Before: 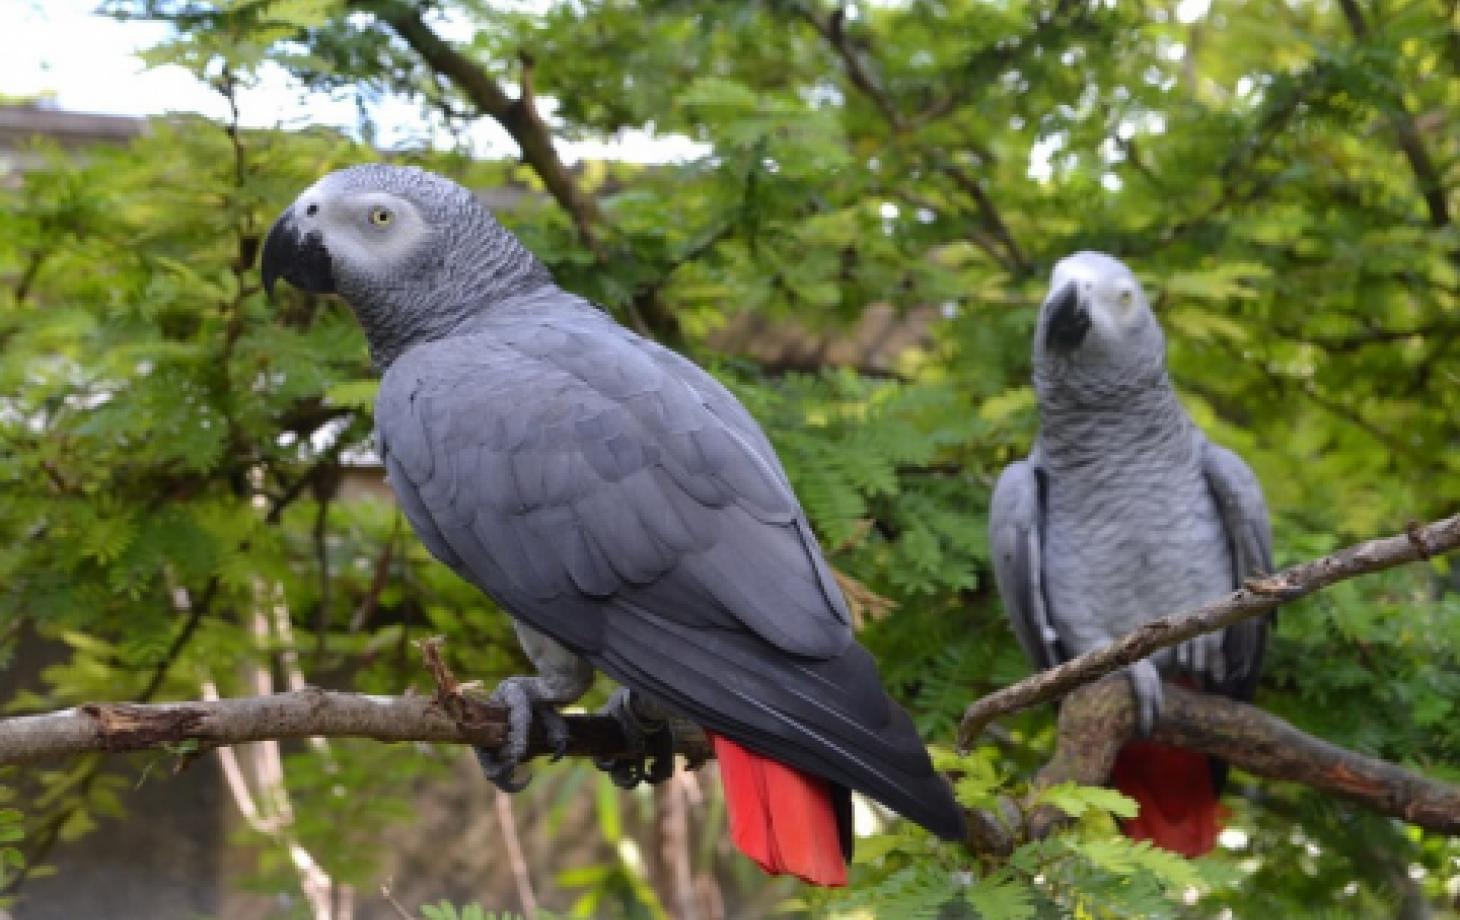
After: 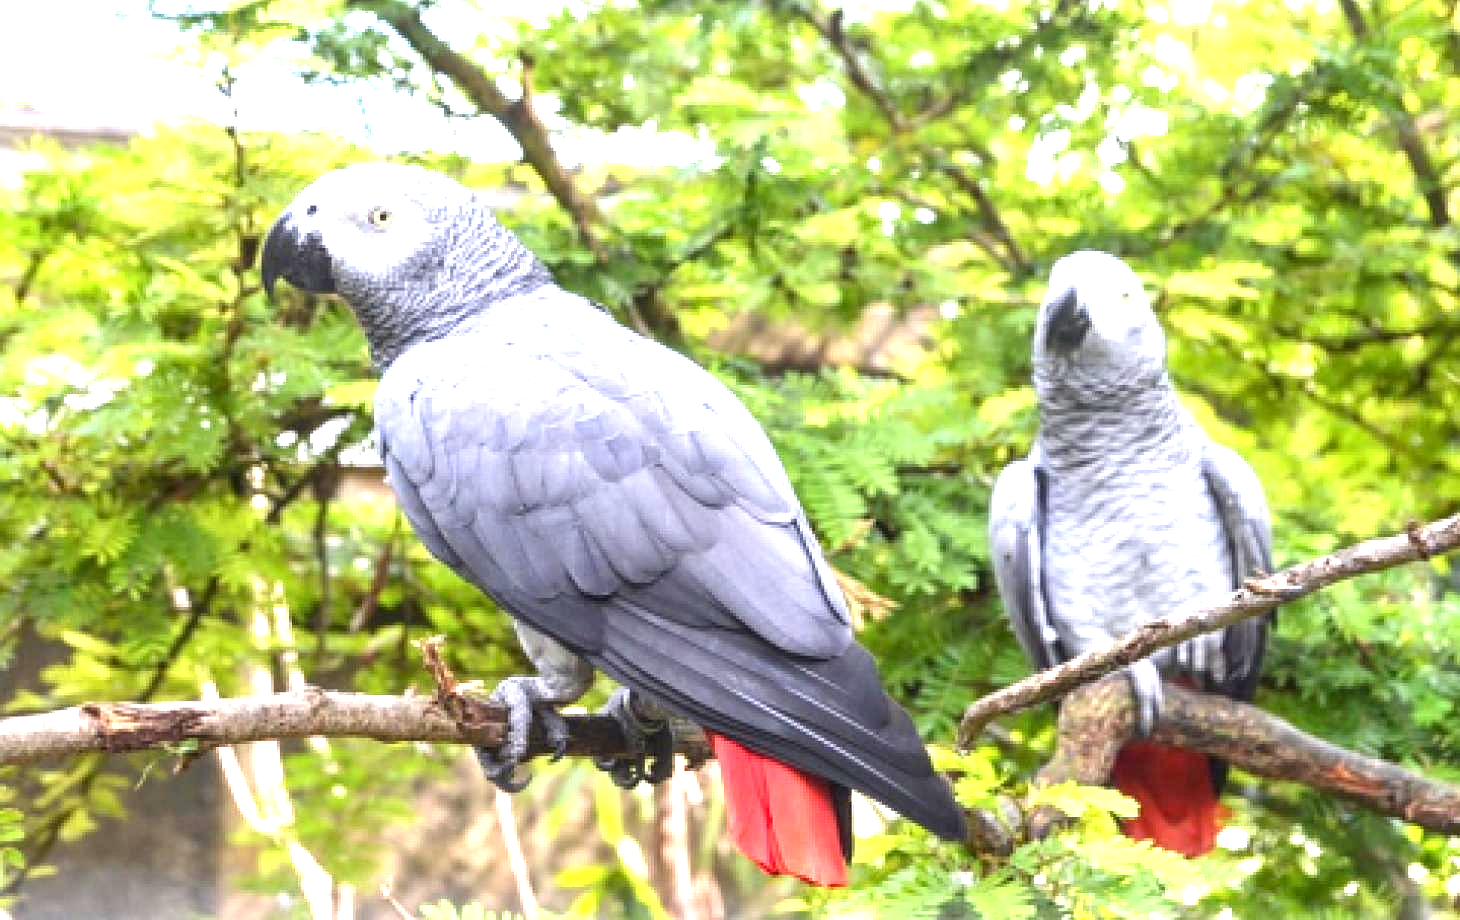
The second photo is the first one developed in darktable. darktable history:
sharpen: amount 0.2
exposure: exposure 2 EV, compensate exposure bias true, compensate highlight preservation false
local contrast: on, module defaults
